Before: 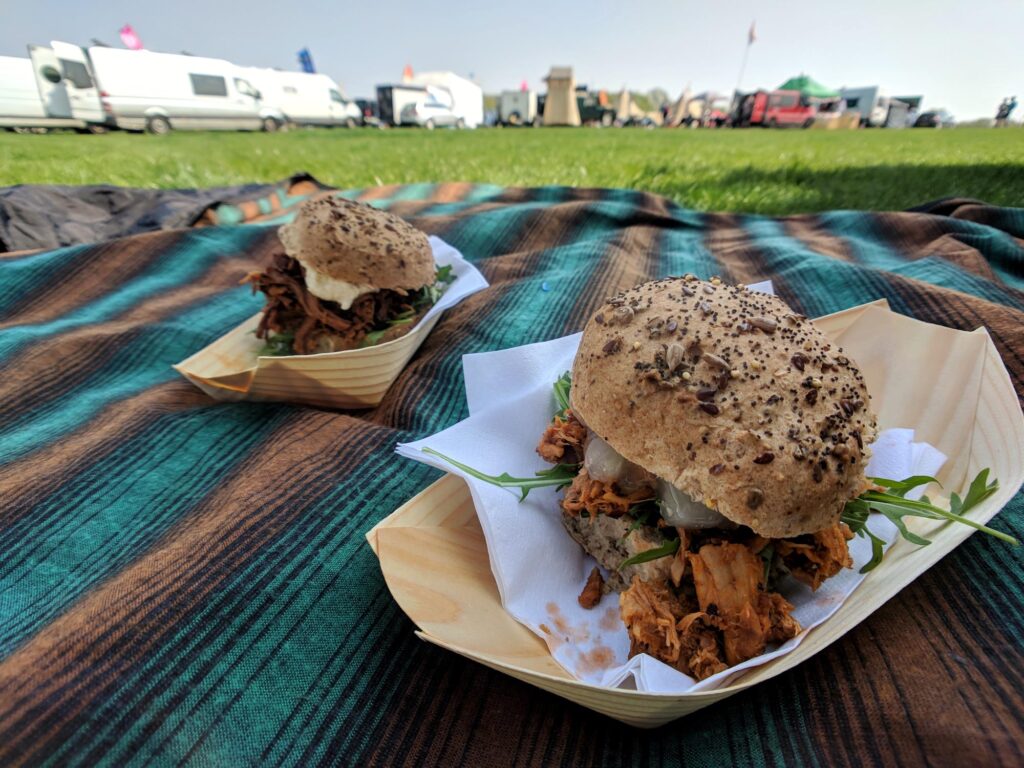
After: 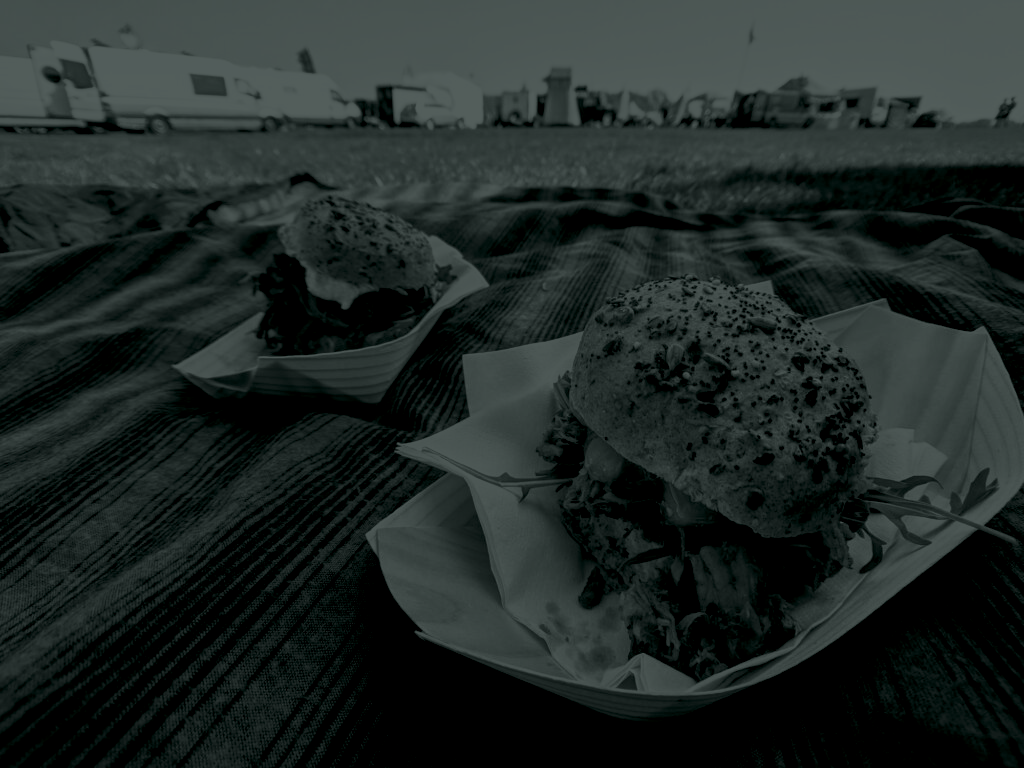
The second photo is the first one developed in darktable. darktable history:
tone curve: curves: ch0 [(0, 0) (0.105, 0.08) (0.195, 0.18) (0.283, 0.288) (0.384, 0.419) (0.485, 0.531) (0.638, 0.69) (0.795, 0.879) (1, 0.977)]; ch1 [(0, 0) (0.161, 0.092) (0.35, 0.33) (0.379, 0.401) (0.456, 0.469) (0.498, 0.503) (0.531, 0.537) (0.596, 0.621) (0.635, 0.655) (1, 1)]; ch2 [(0, 0) (0.371, 0.362) (0.437, 0.437) (0.483, 0.484) (0.53, 0.515) (0.56, 0.58) (0.622, 0.606) (1, 1)], color space Lab, independent channels, preserve colors none
colorize: hue 90°, saturation 19%, lightness 1.59%, version 1
local contrast: mode bilateral grid, contrast 20, coarseness 50, detail 120%, midtone range 0.2
